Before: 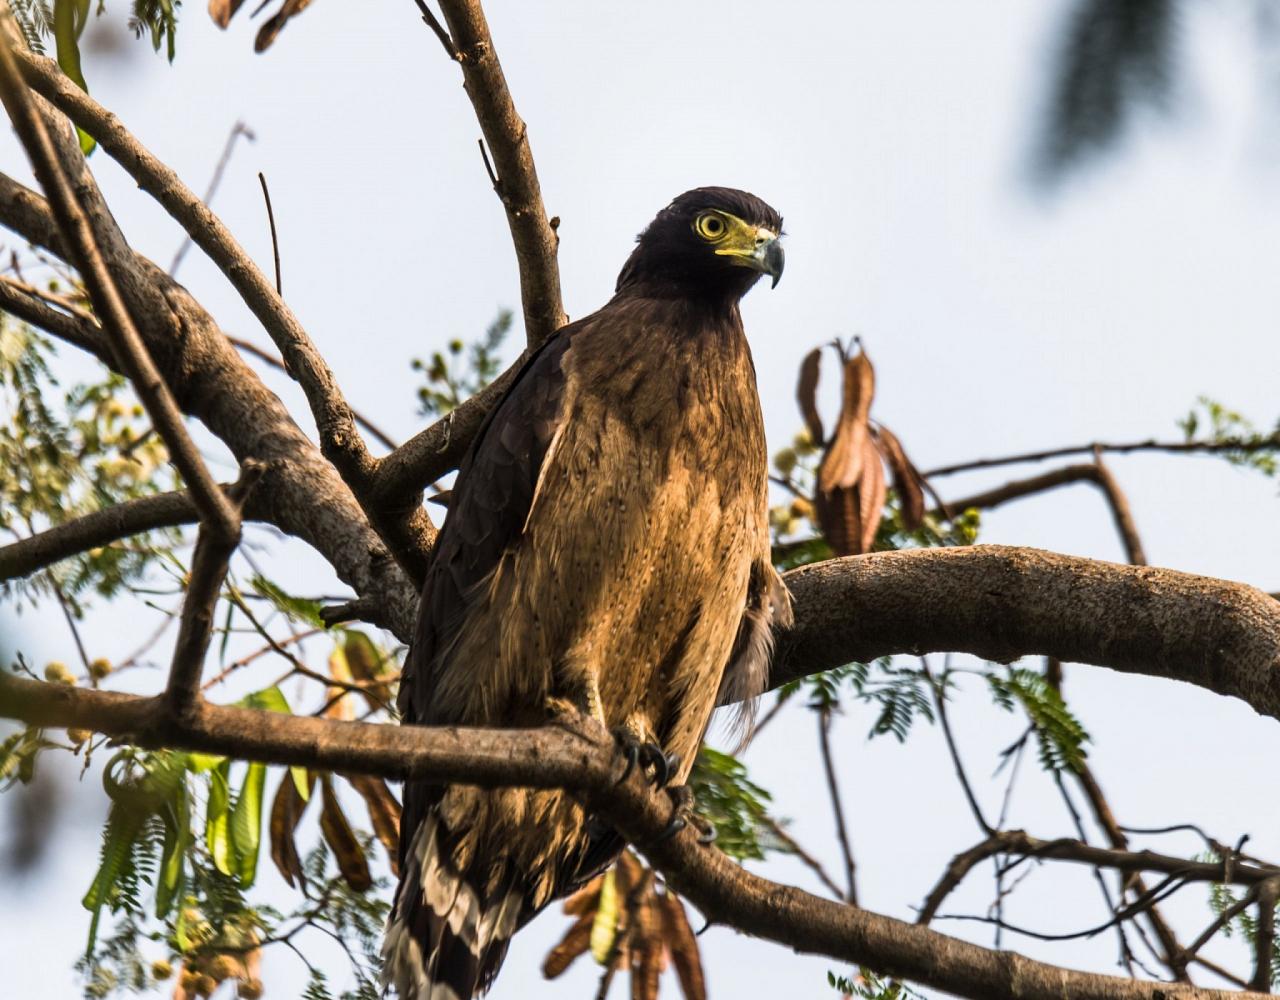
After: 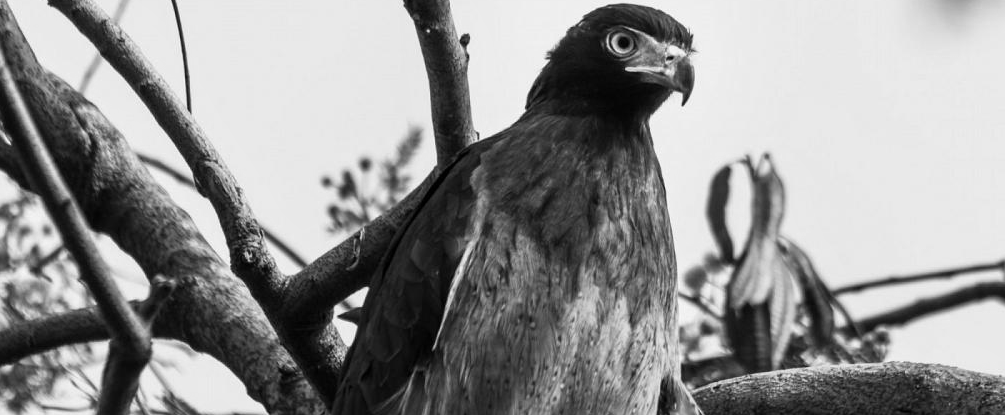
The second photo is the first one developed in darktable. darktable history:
monochrome: a 32, b 64, size 2.3
crop: left 7.036%, top 18.398%, right 14.379%, bottom 40.043%
exposure: exposure 0.02 EV, compensate highlight preservation false
tone equalizer: on, module defaults
